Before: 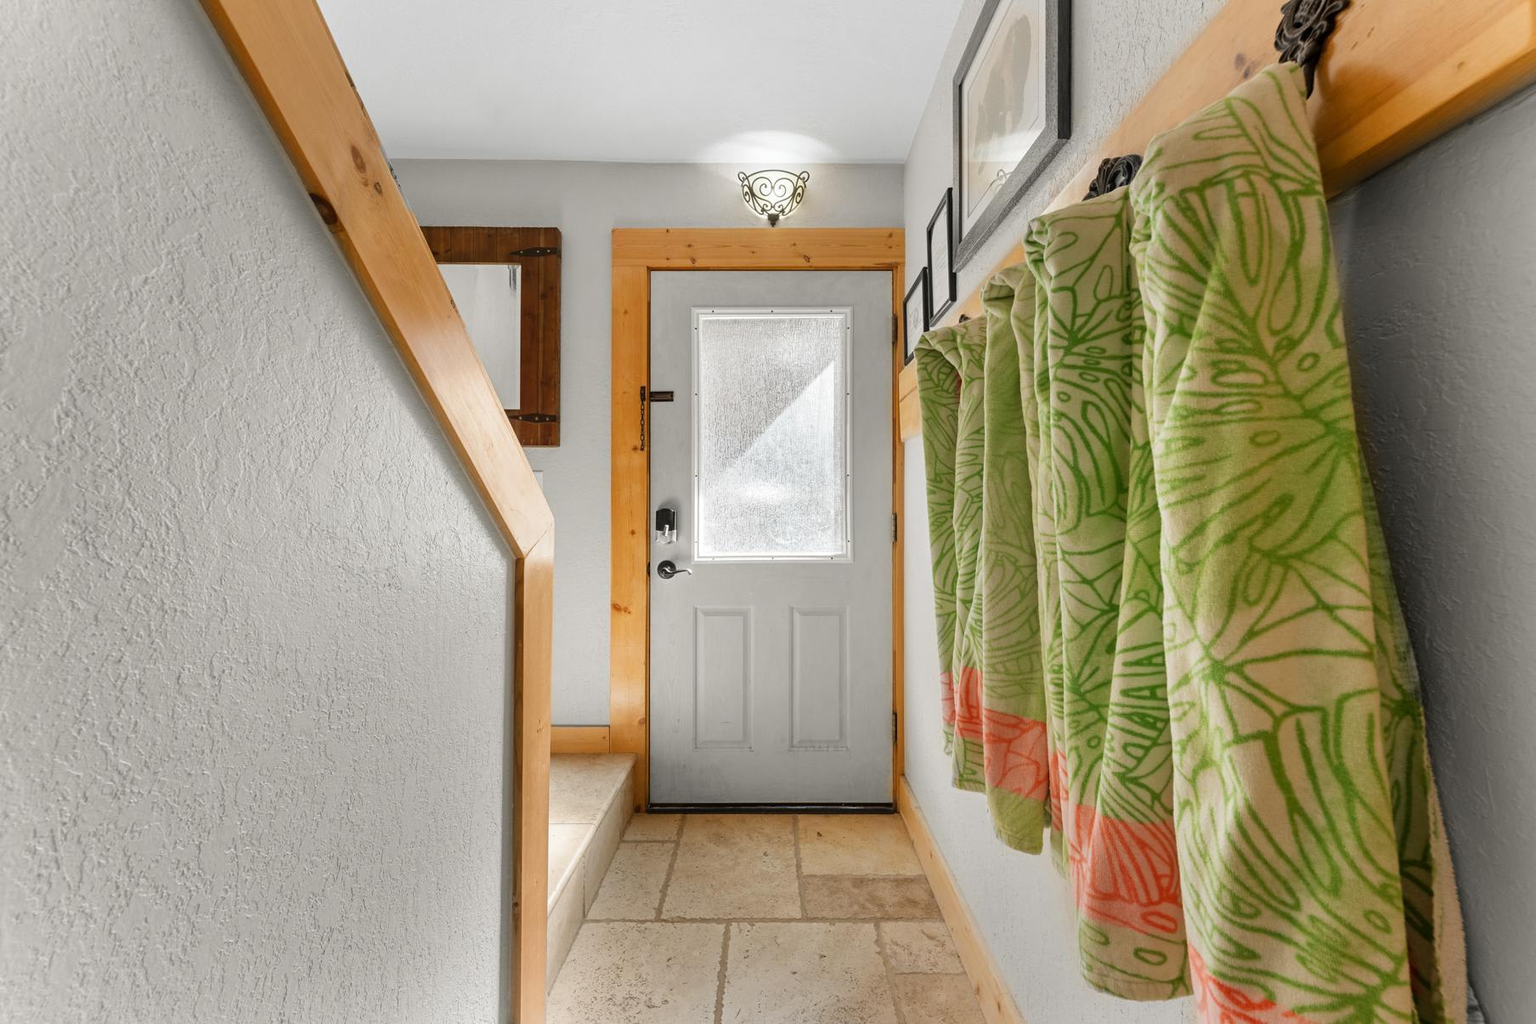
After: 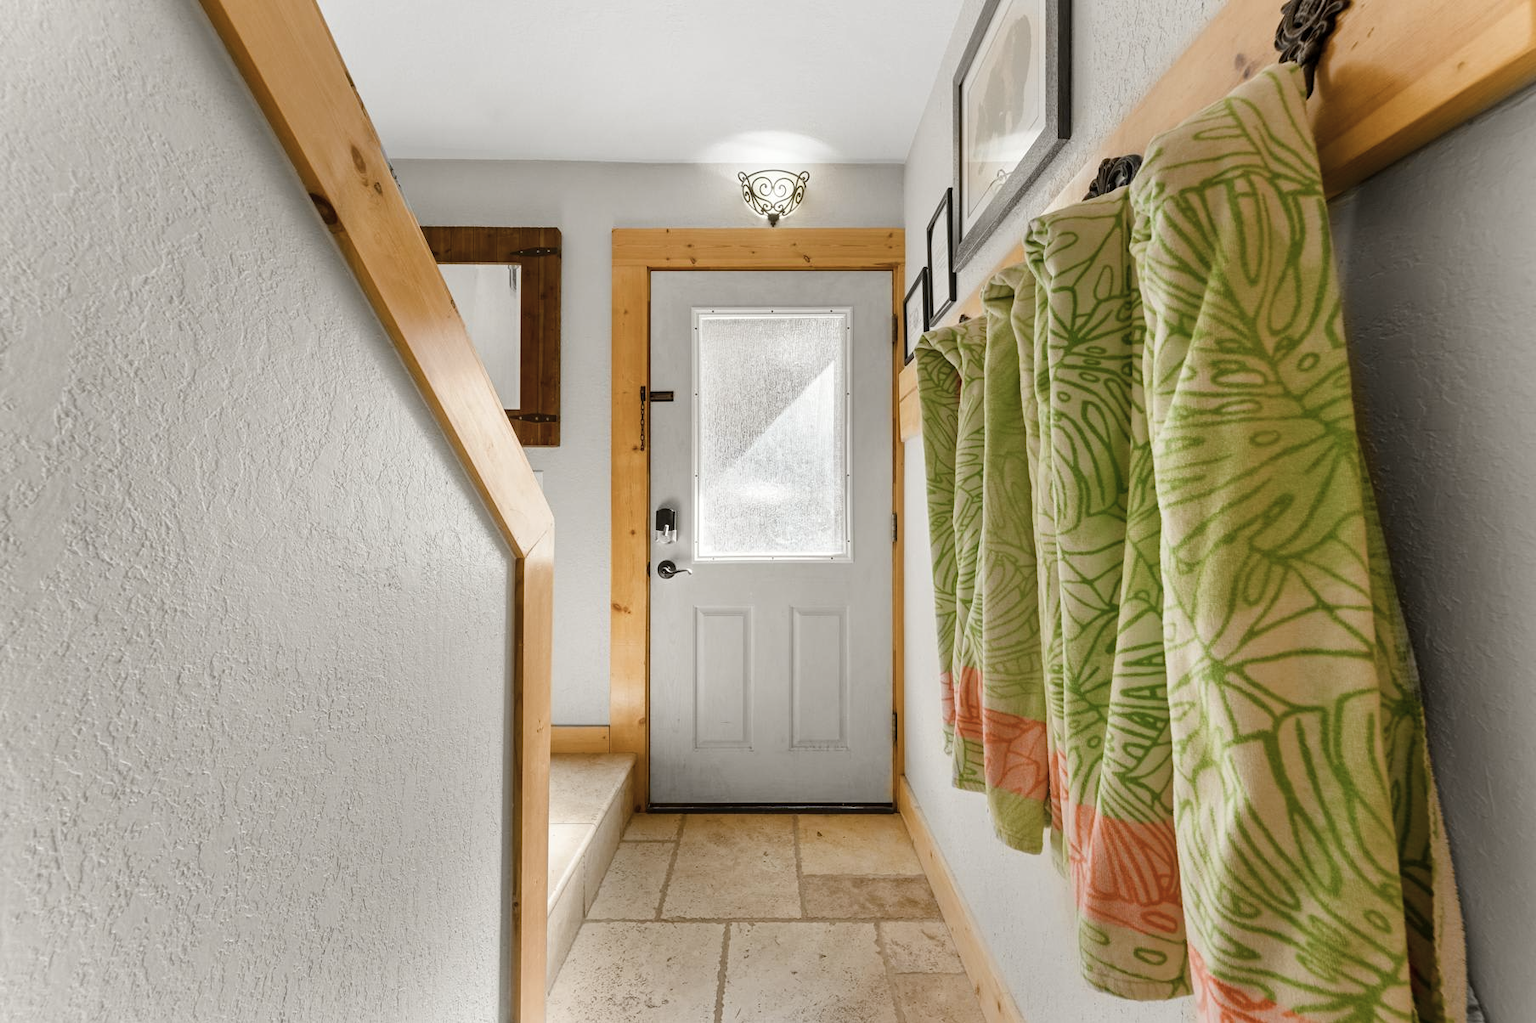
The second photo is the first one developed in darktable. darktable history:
color balance rgb: shadows lift › chroma 0.87%, shadows lift › hue 110.57°, power › chroma 0.705%, power › hue 60°, linear chroma grading › global chroma 9.065%, perceptual saturation grading › global saturation 9.427%, perceptual saturation grading › highlights -13.7%, perceptual saturation grading › mid-tones 14.894%, perceptual saturation grading › shadows 22.059%, global vibrance 20%
contrast brightness saturation: contrast 0.095, saturation -0.365
